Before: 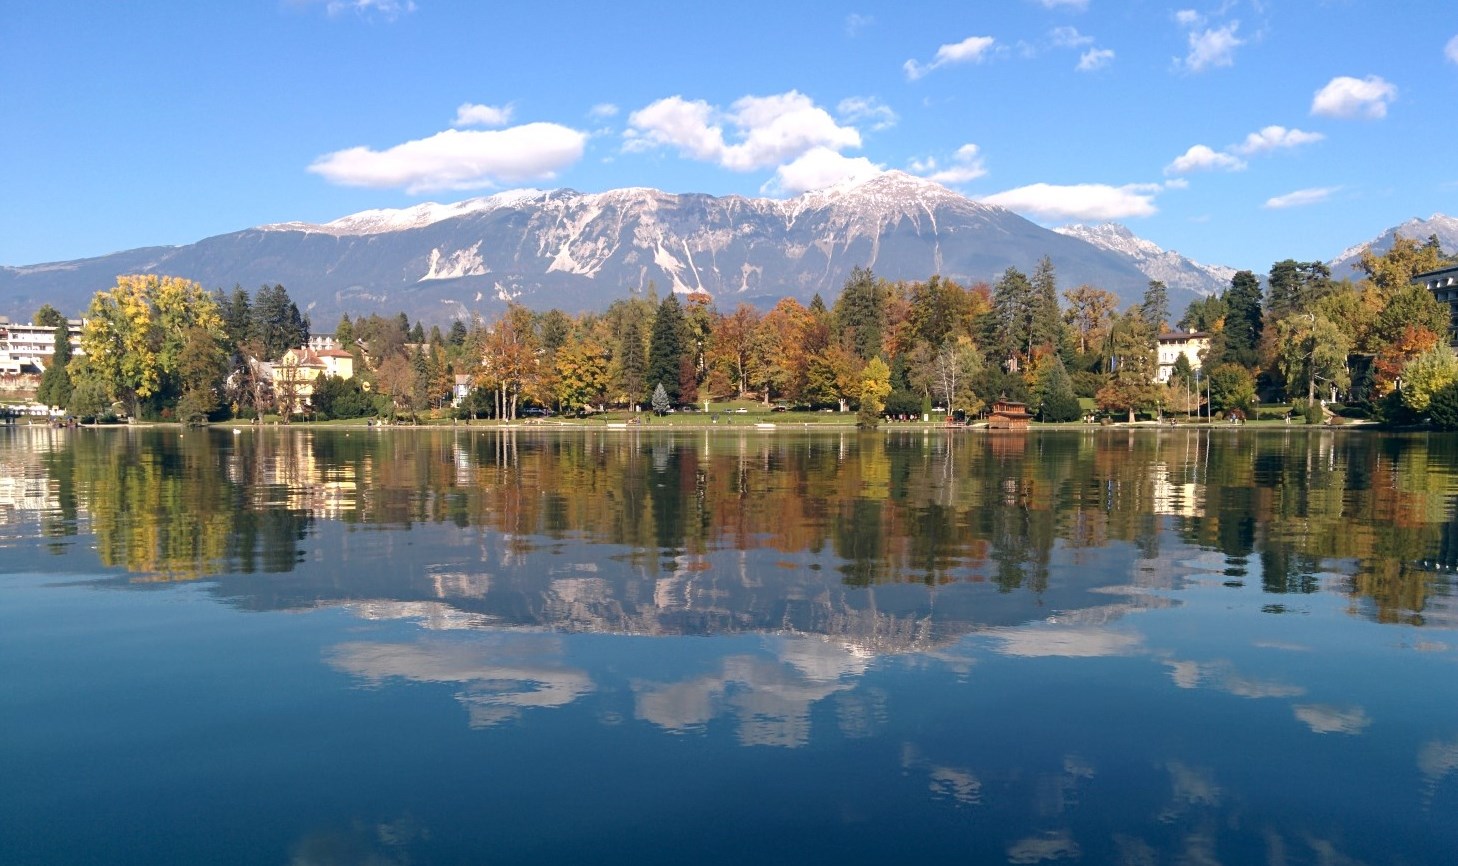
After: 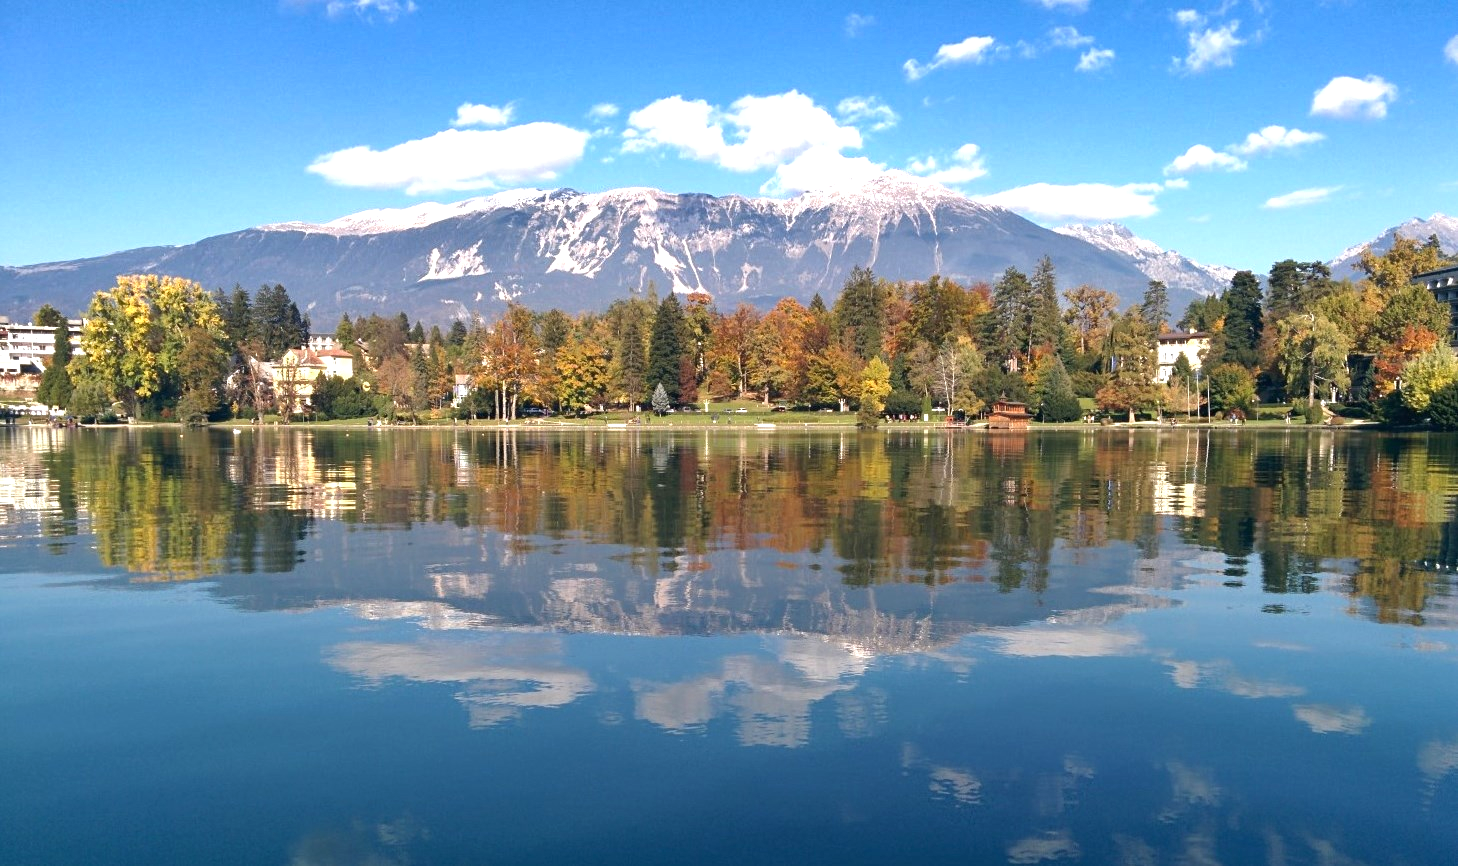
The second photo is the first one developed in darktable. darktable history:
exposure: black level correction 0, exposure 0.5 EV, compensate exposure bias true, compensate highlight preservation false
shadows and highlights: radius 118.69, shadows 42.21, highlights -61.56, soften with gaussian
